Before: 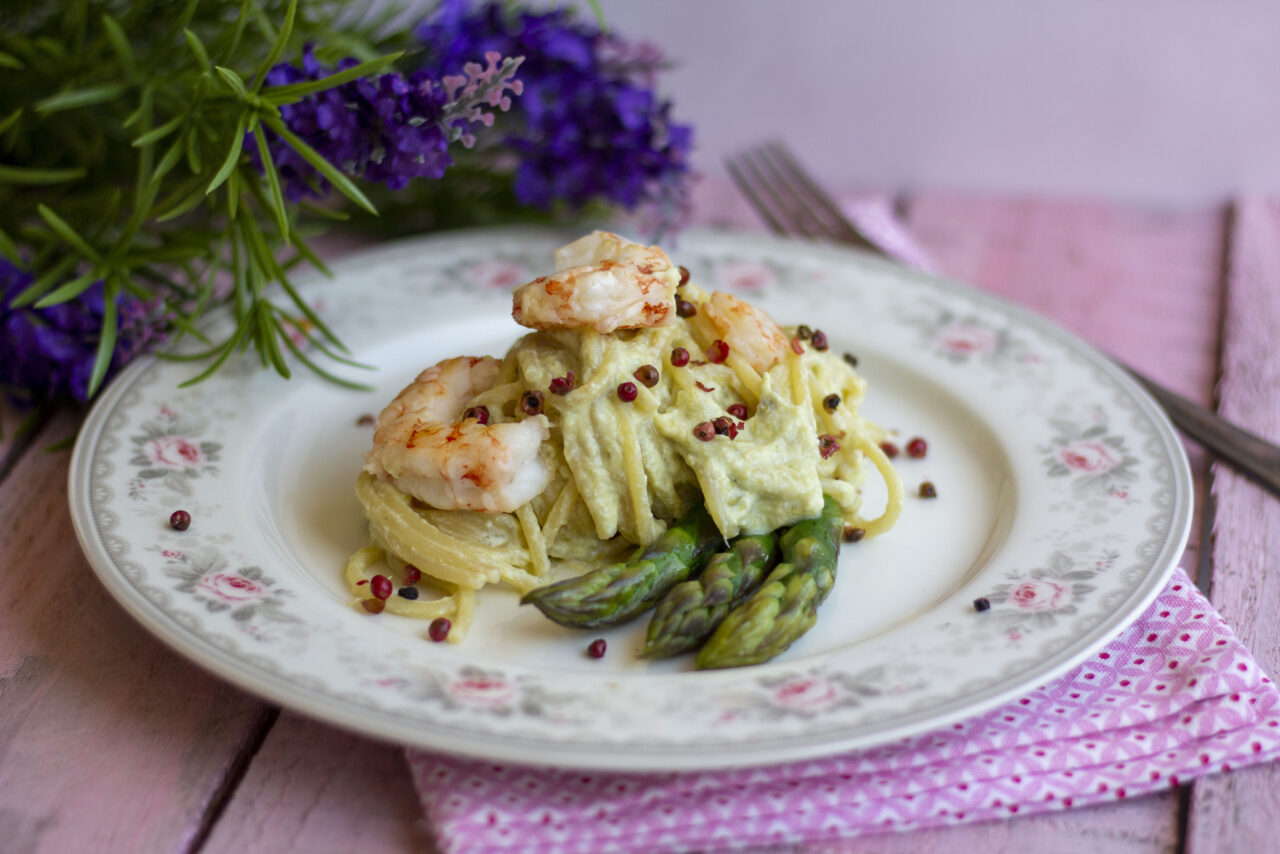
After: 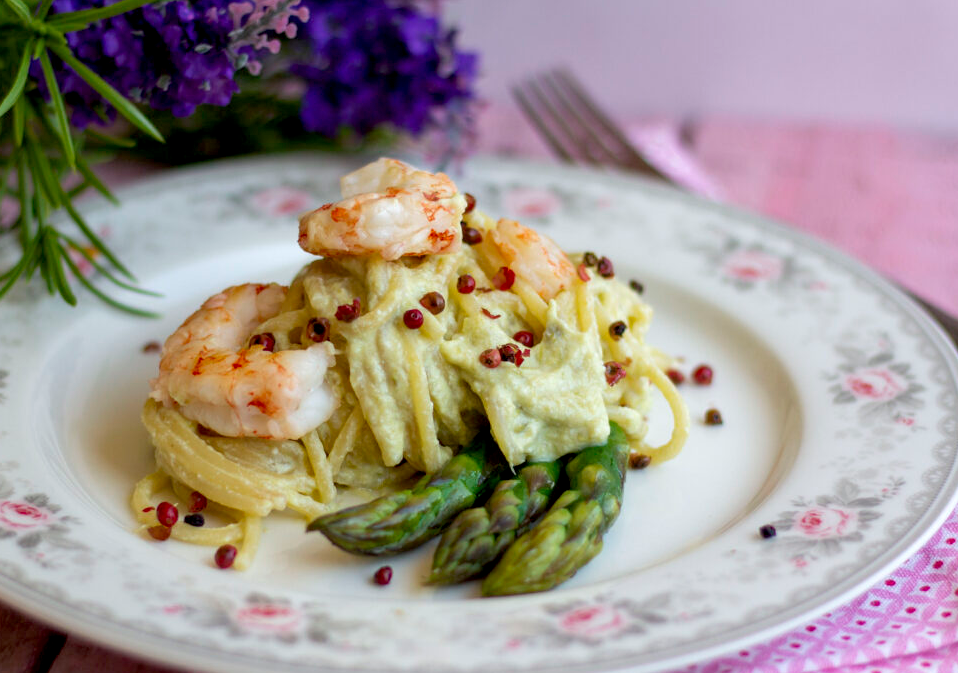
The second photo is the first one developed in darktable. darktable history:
crop: left 16.768%, top 8.653%, right 8.362%, bottom 12.485%
exposure: black level correction 0.007, exposure 0.093 EV, compensate highlight preservation false
